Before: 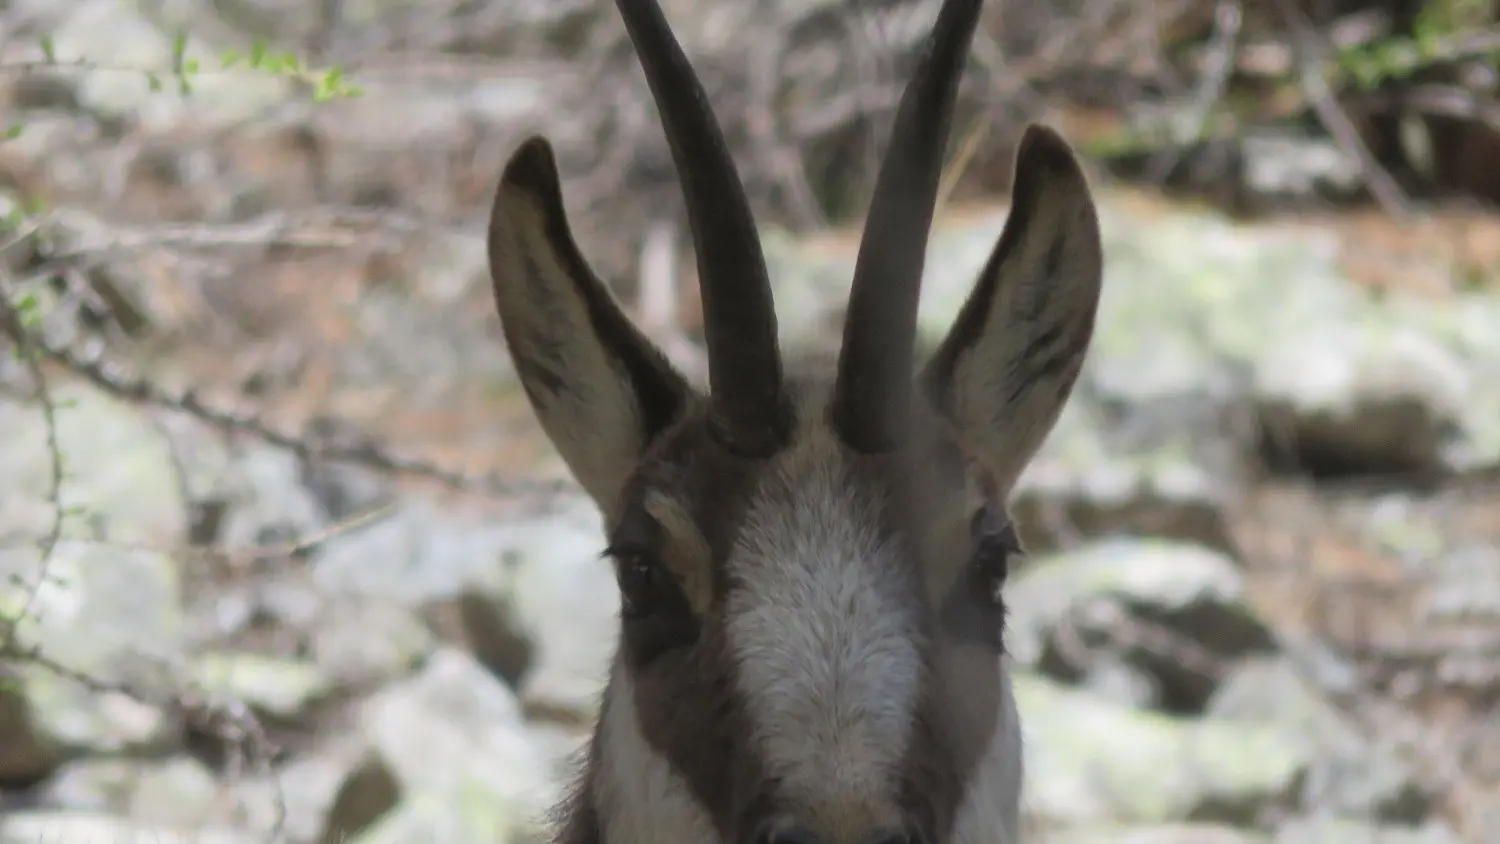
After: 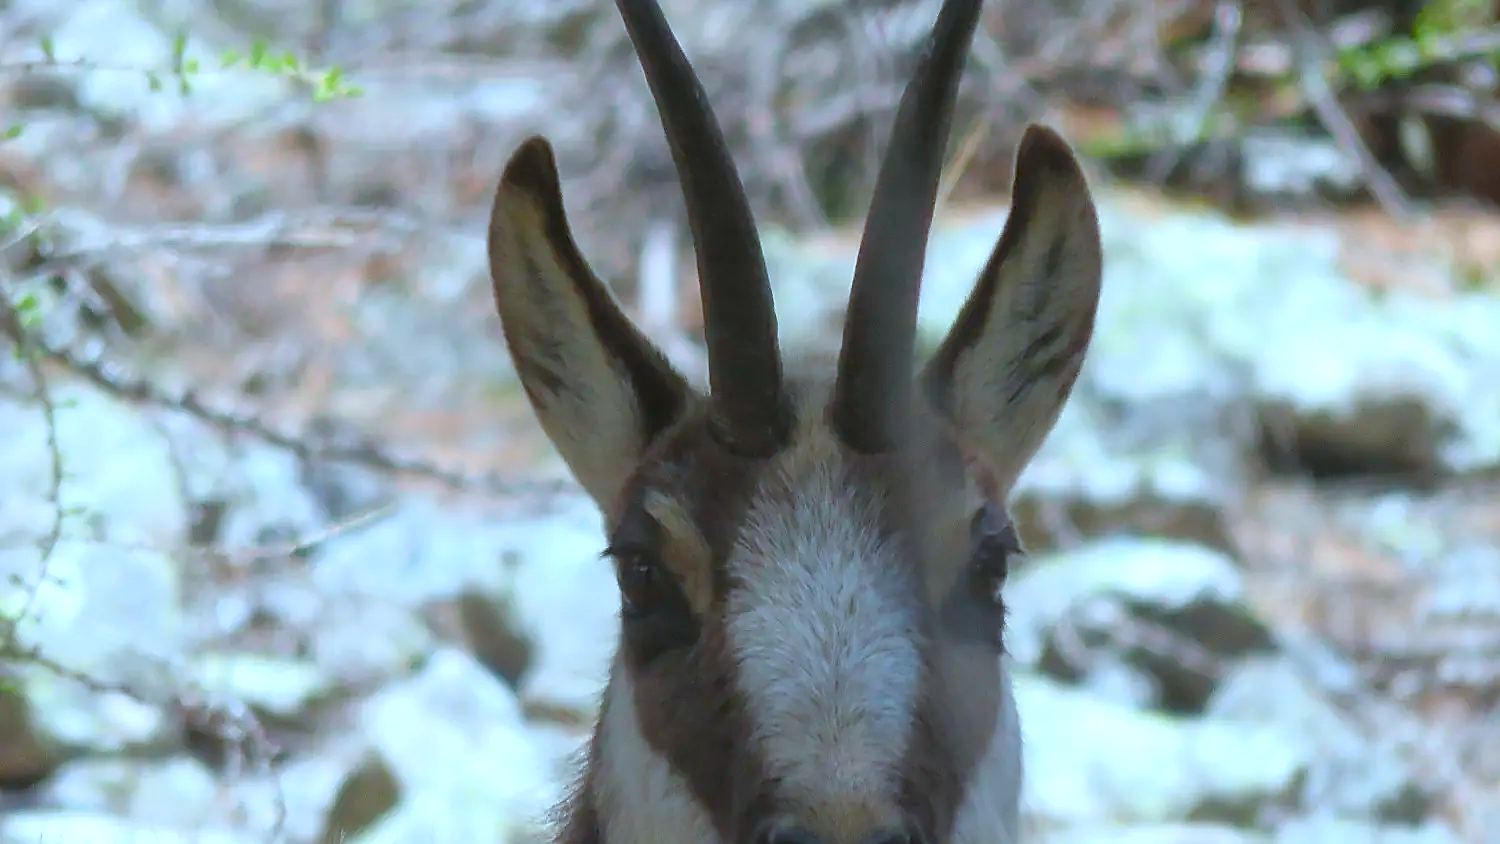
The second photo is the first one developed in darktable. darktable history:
color correction: highlights a* -9.34, highlights b* -22.85
color balance rgb: perceptual saturation grading › global saturation 35.045%, perceptual saturation grading › highlights -25.42%, perceptual saturation grading › shadows 49.913%, perceptual brilliance grading › global brilliance 9.549%, perceptual brilliance grading › shadows 15.695%
sharpen: radius 1.355, amount 1.266, threshold 0.724
